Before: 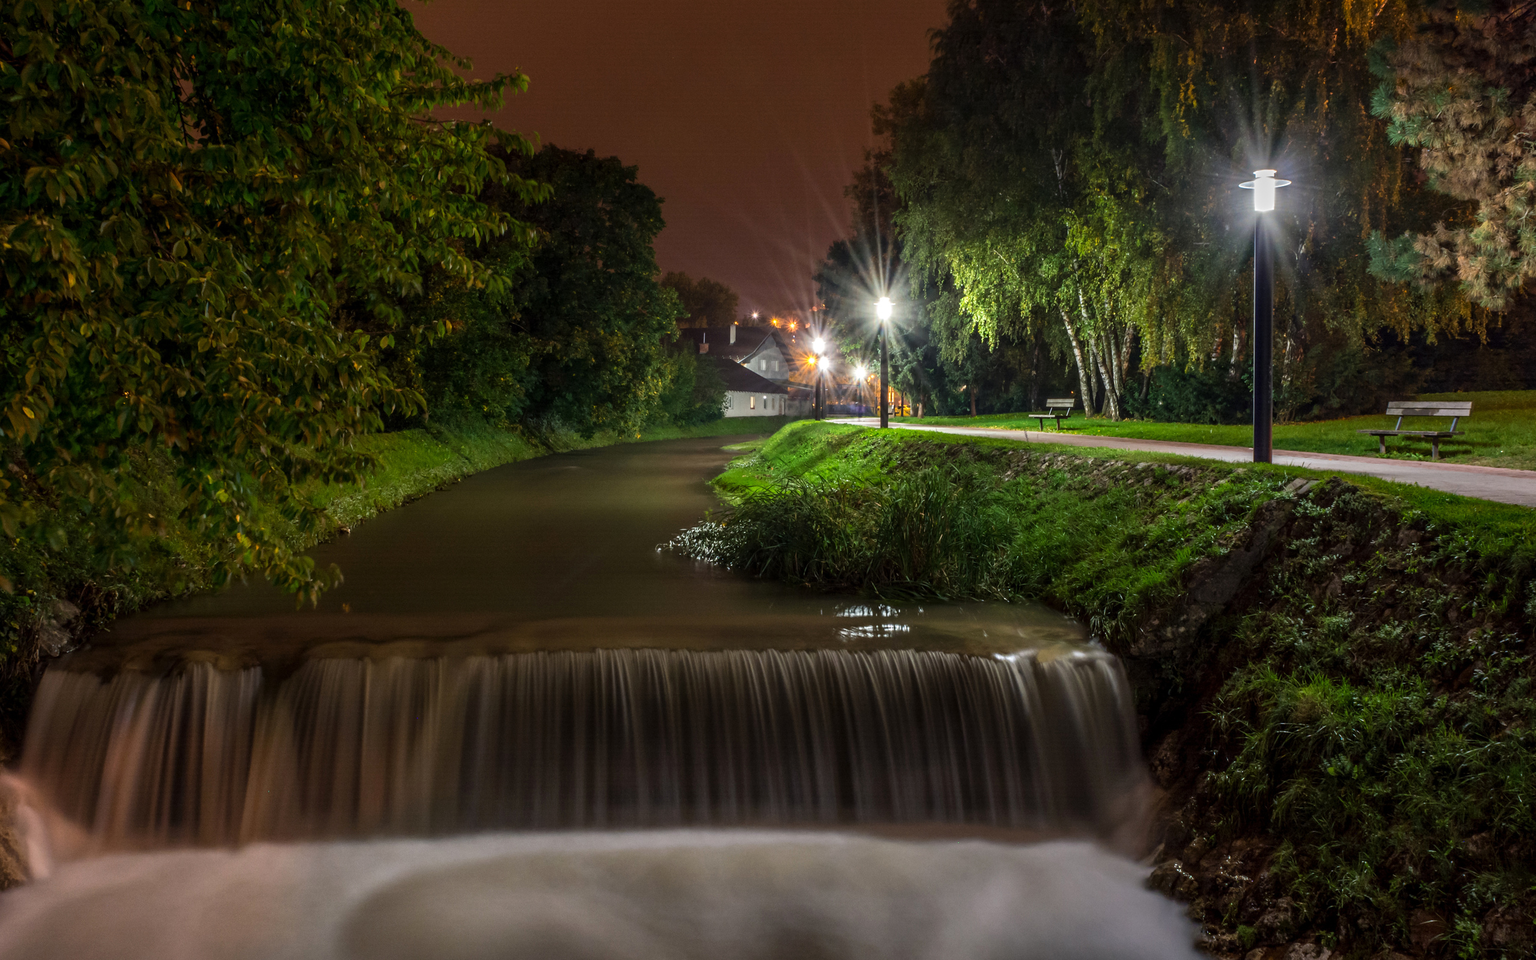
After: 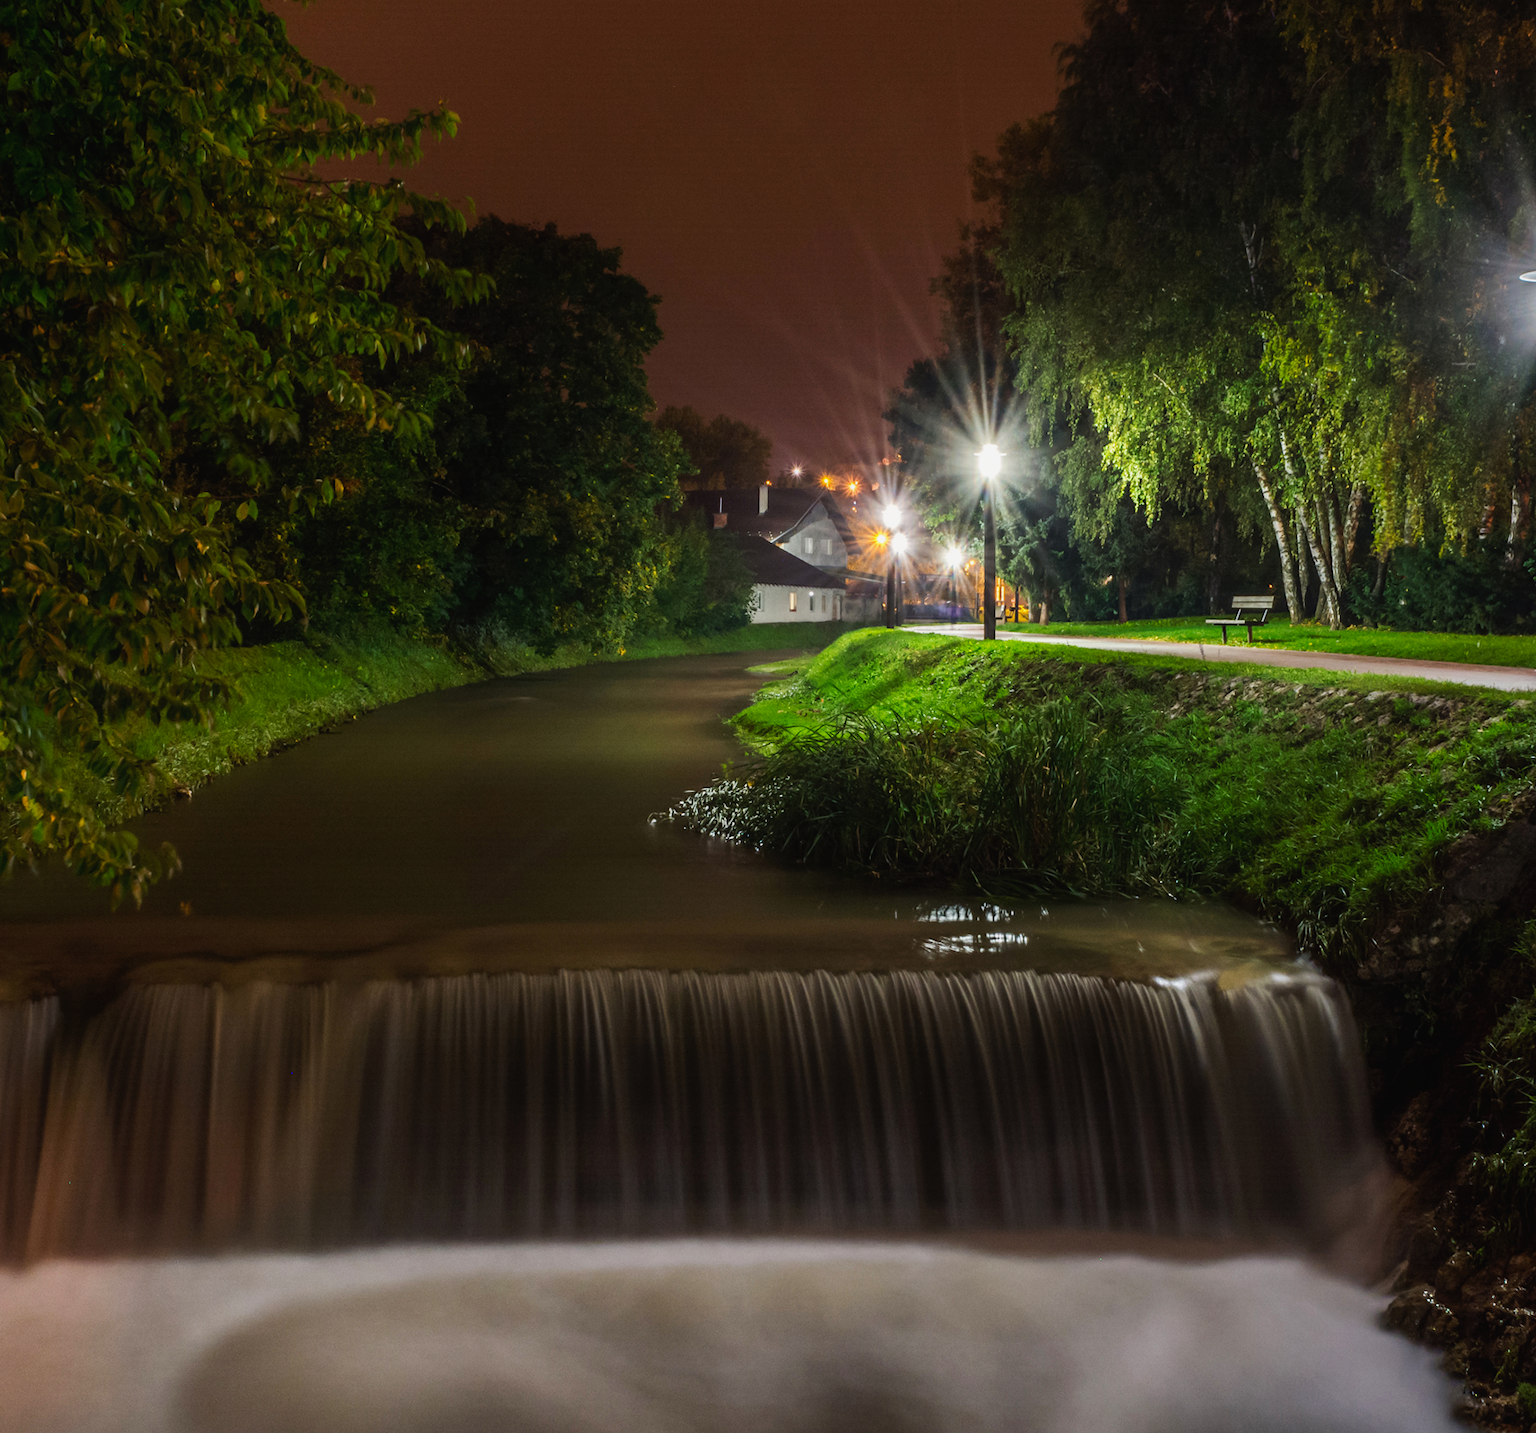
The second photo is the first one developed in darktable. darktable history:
crop and rotate: left 14.472%, right 18.598%
tone curve: curves: ch0 [(0, 0.015) (0.037, 0.032) (0.131, 0.113) (0.275, 0.26) (0.497, 0.531) (0.617, 0.663) (0.704, 0.748) (0.813, 0.842) (0.911, 0.931) (0.997, 1)]; ch1 [(0, 0) (0.301, 0.3) (0.444, 0.438) (0.493, 0.494) (0.501, 0.499) (0.534, 0.543) (0.582, 0.605) (0.658, 0.687) (0.746, 0.79) (1, 1)]; ch2 [(0, 0) (0.246, 0.234) (0.36, 0.356) (0.415, 0.426) (0.476, 0.492) (0.502, 0.499) (0.525, 0.513) (0.533, 0.534) (0.586, 0.598) (0.634, 0.643) (0.706, 0.717) (0.853, 0.83) (1, 0.951)], preserve colors none
contrast equalizer: y [[0.6 ×6], [0.55 ×6], [0 ×6], [0 ×6], [0 ×6]], mix -0.303
